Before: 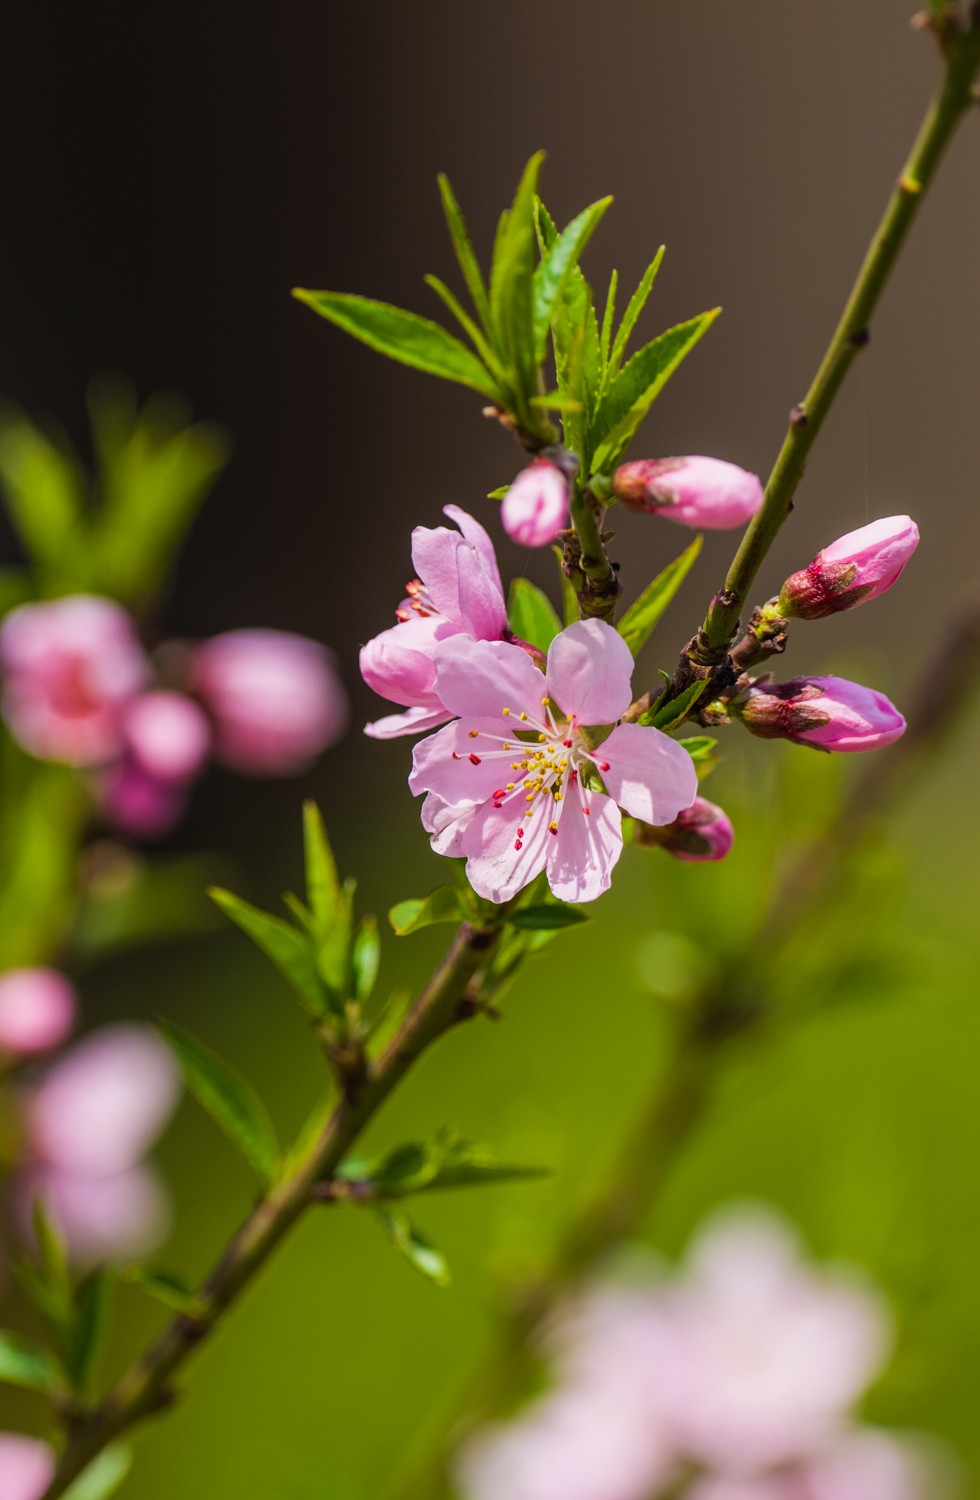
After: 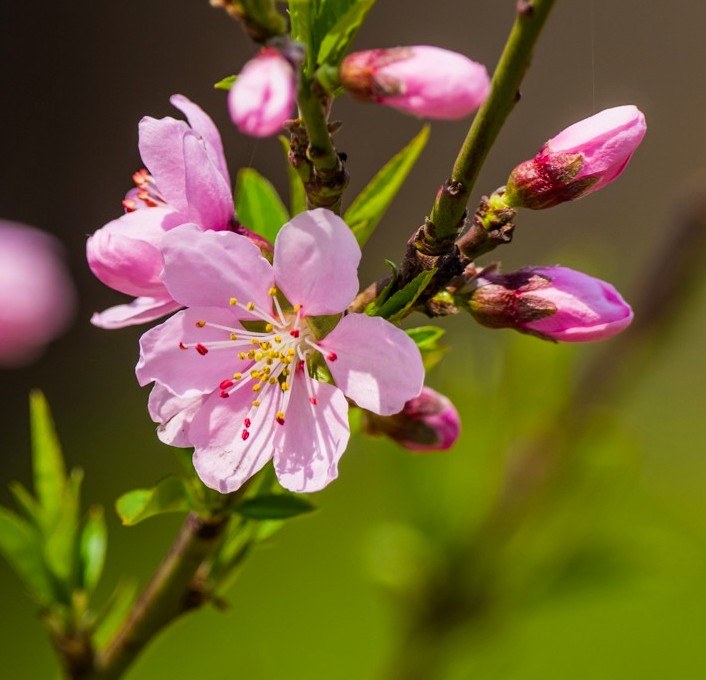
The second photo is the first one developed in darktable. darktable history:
contrast brightness saturation: contrast 0.042, saturation 0.071
exposure: black level correction 0.001, exposure 0.016 EV, compensate exposure bias true, compensate highlight preservation false
crop and rotate: left 27.912%, top 27.346%, bottom 27.307%
